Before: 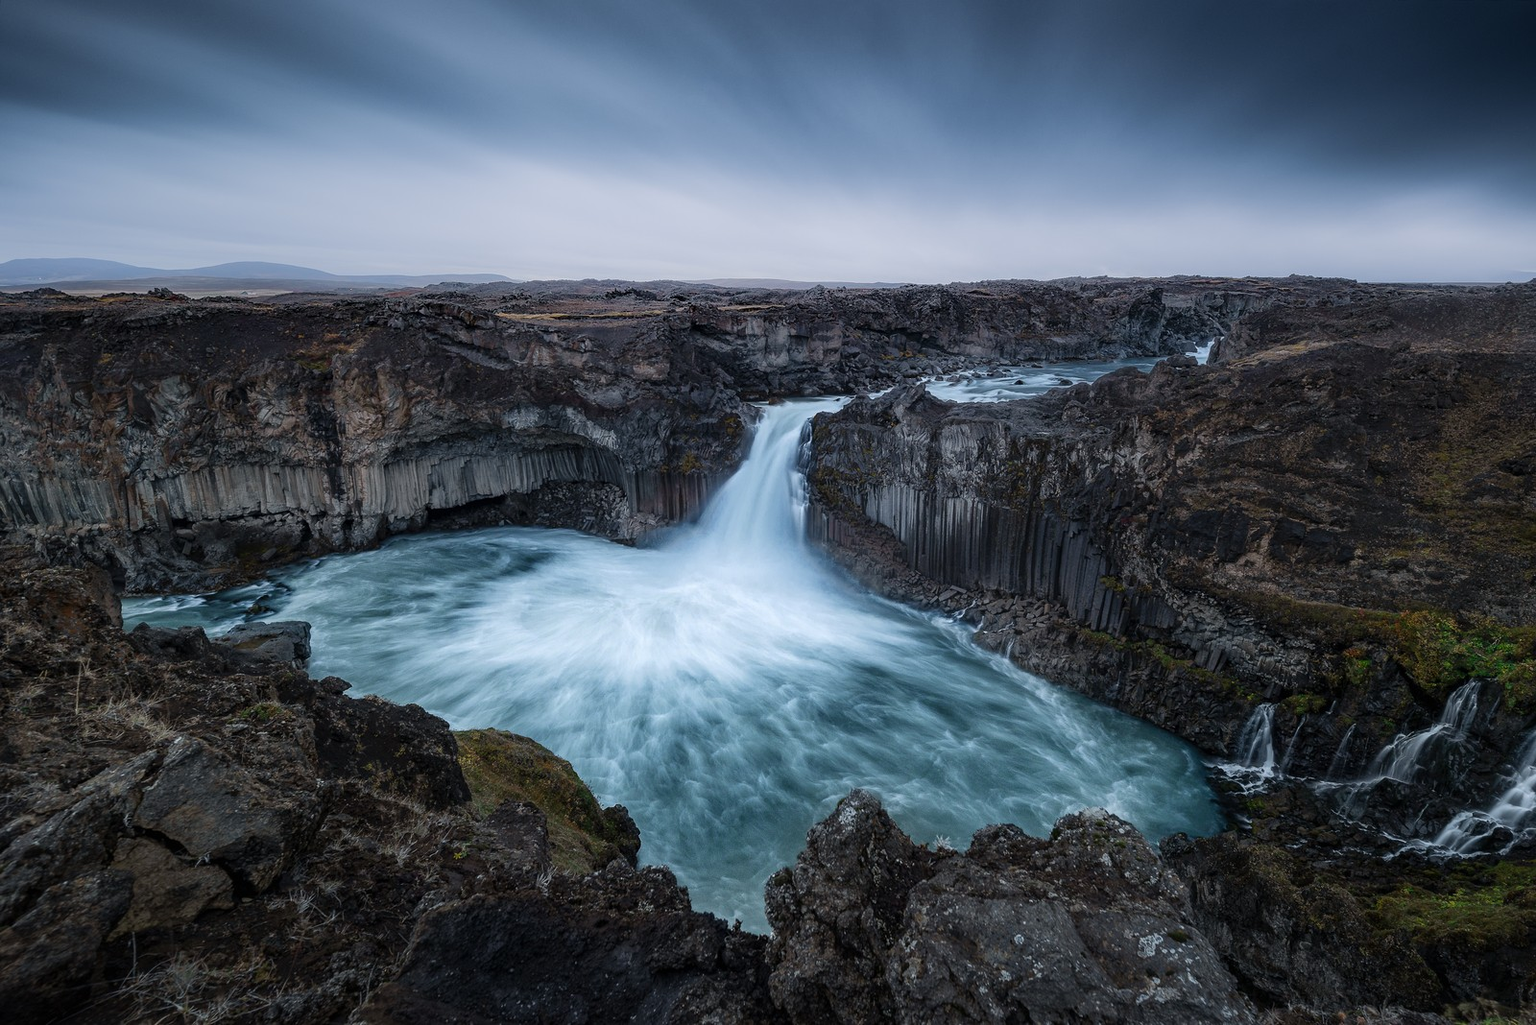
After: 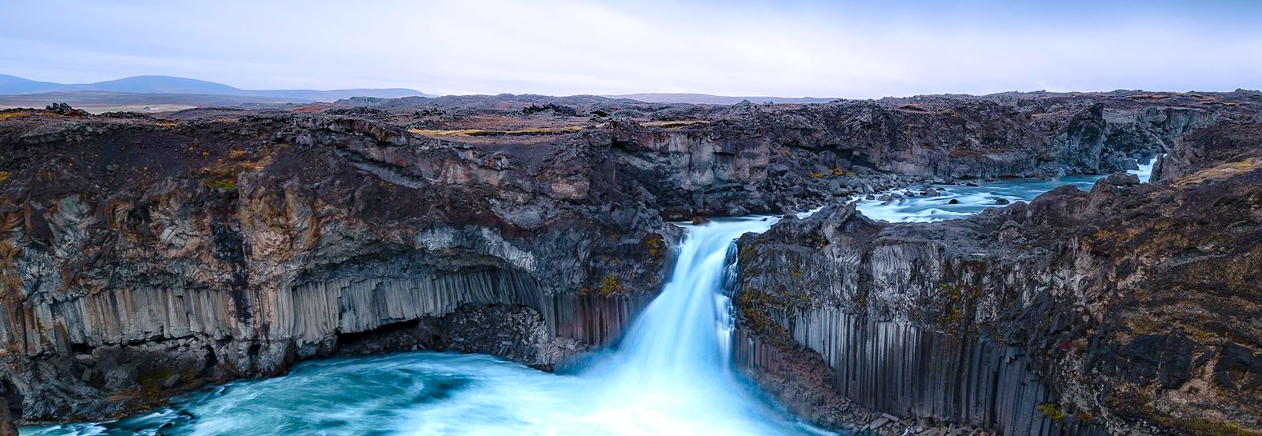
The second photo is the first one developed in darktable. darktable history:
exposure: black level correction 0, exposure 0.692 EV, compensate highlight preservation false
crop: left 6.779%, top 18.514%, right 14.306%, bottom 40.598%
haze removal: compatibility mode true, adaptive false
color balance rgb: highlights gain › chroma 0.276%, highlights gain › hue 330.47°, perceptual saturation grading › global saturation 35.97%, perceptual saturation grading › shadows 34.742%, global vibrance 20%
